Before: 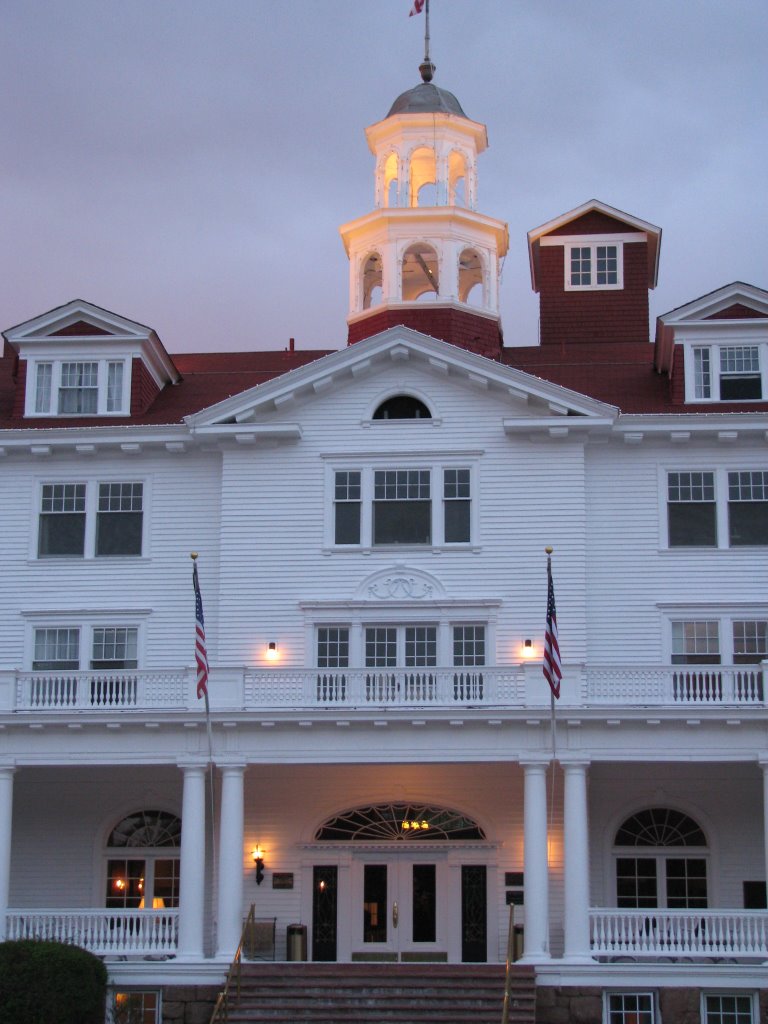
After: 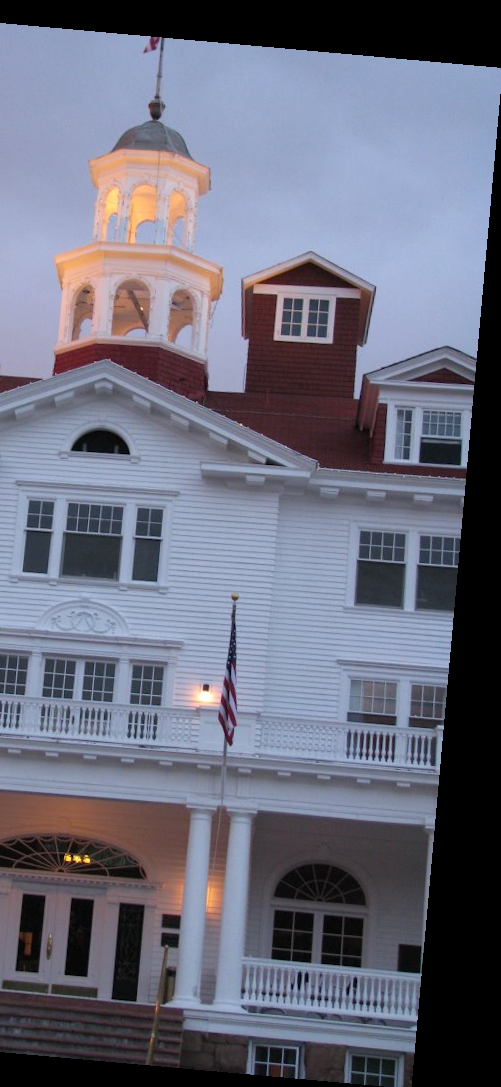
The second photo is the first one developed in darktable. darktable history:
crop: left 41.402%
rotate and perspective: rotation 5.12°, automatic cropping off
